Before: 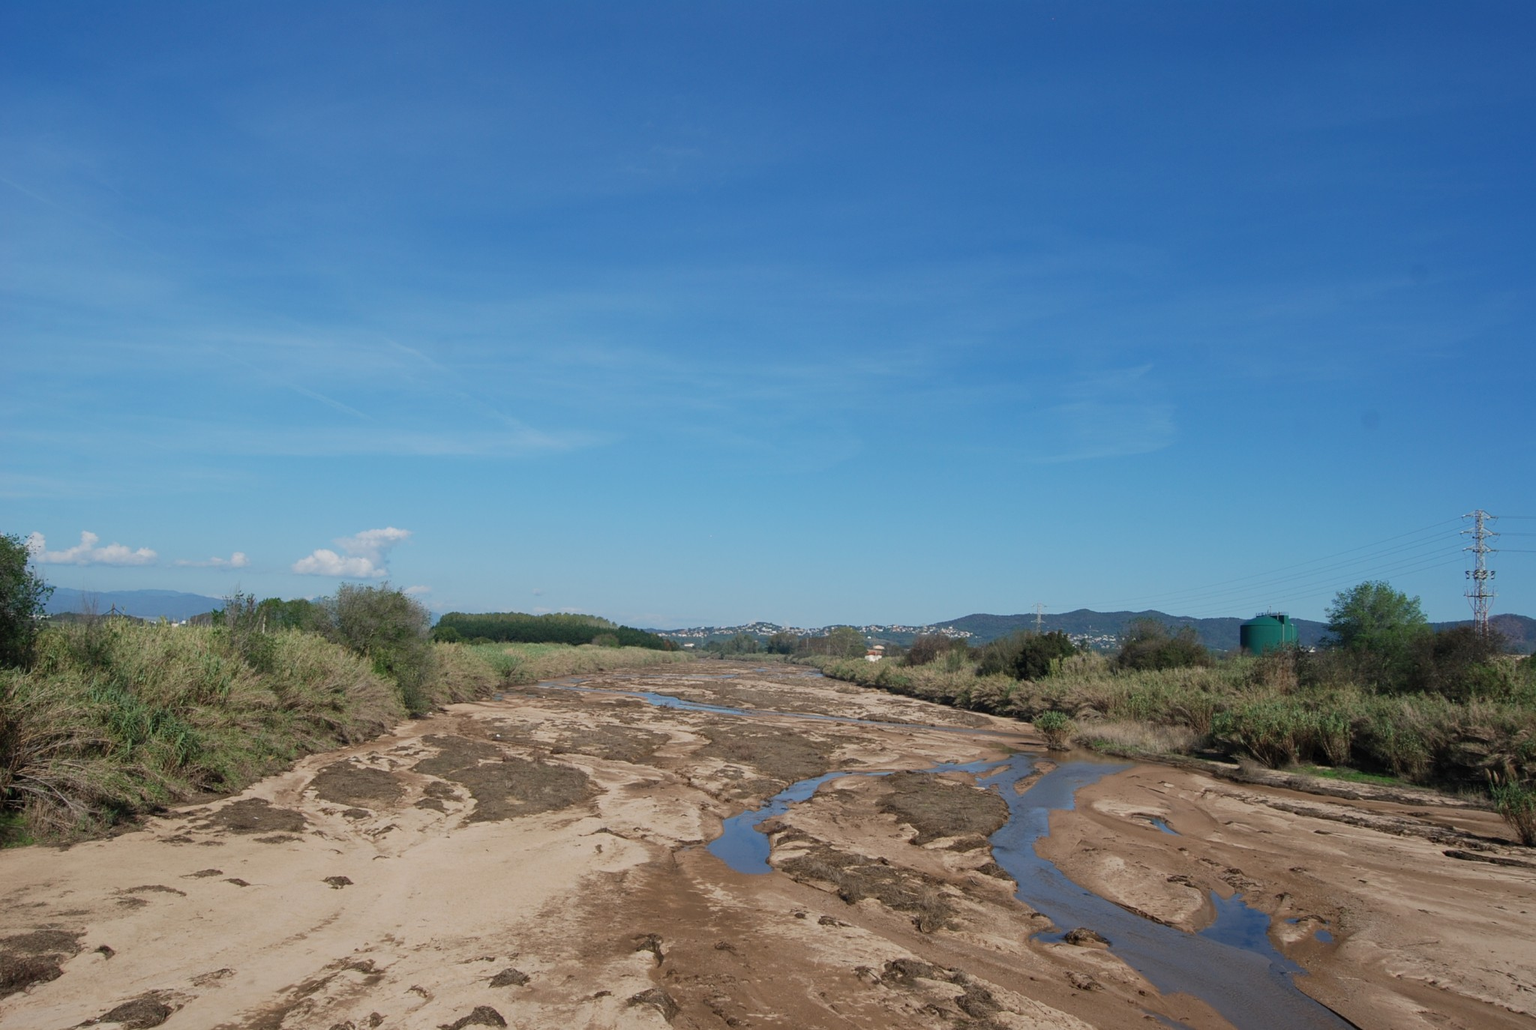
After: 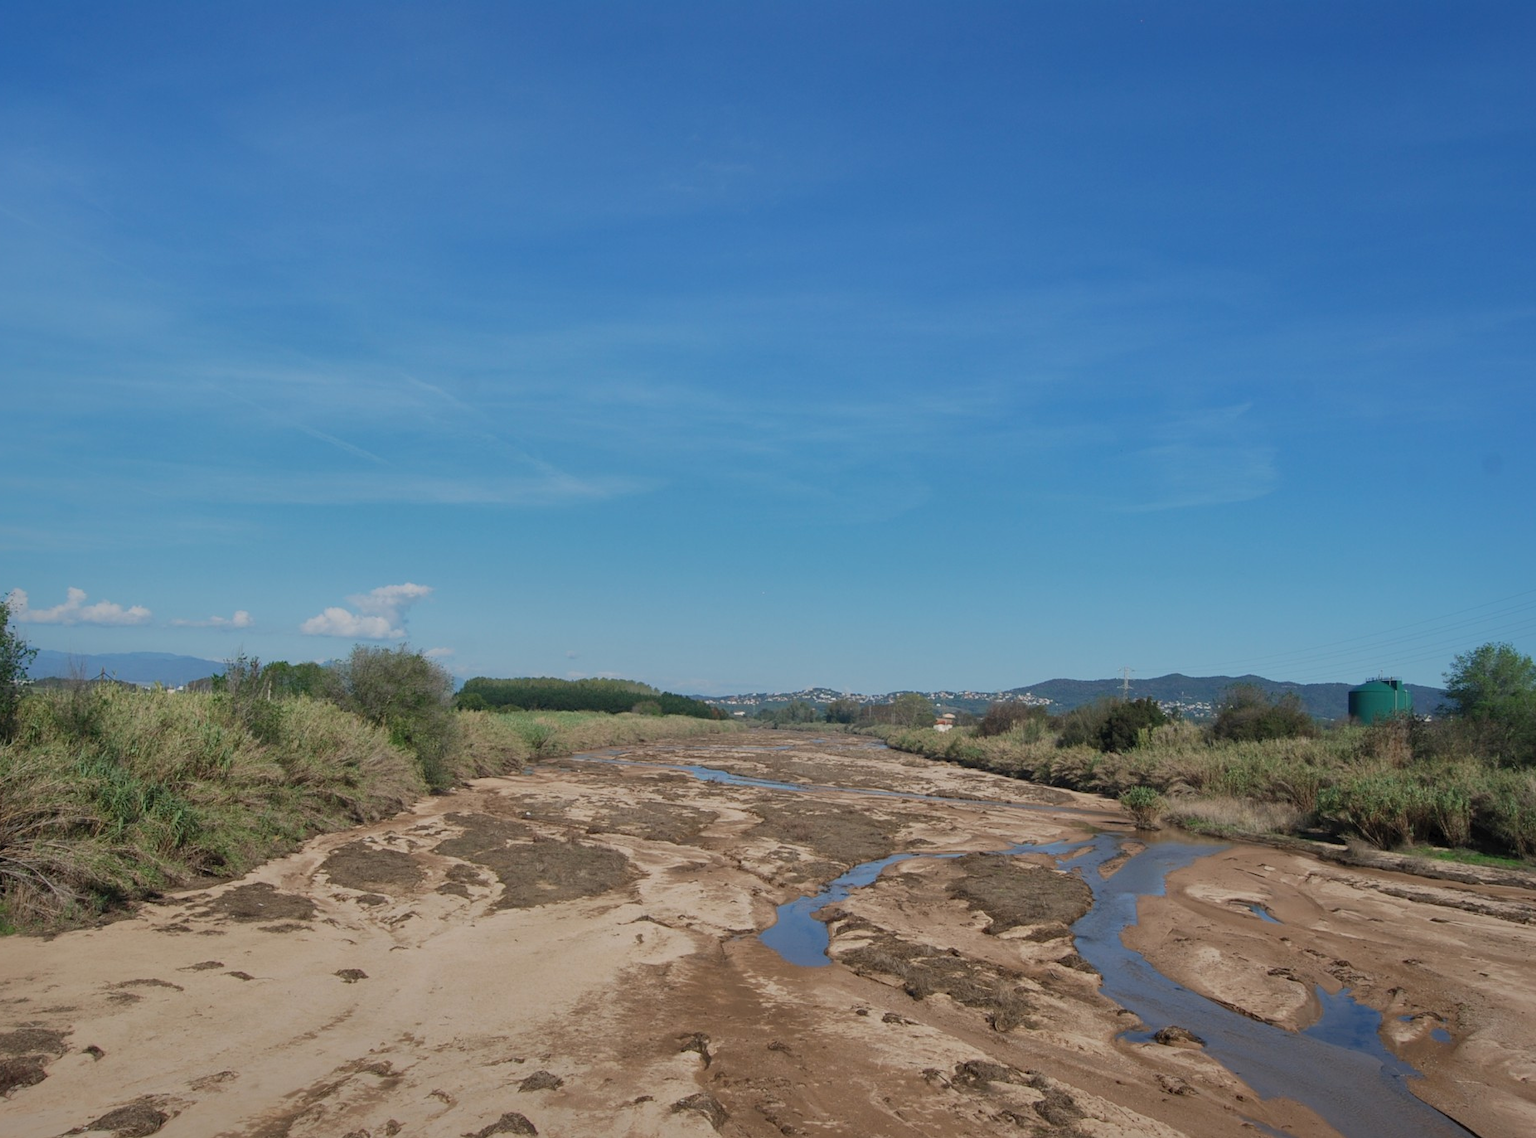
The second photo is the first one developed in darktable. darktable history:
shadows and highlights: shadows 38.69, highlights -75.22
crop and rotate: left 1.337%, right 8.169%
